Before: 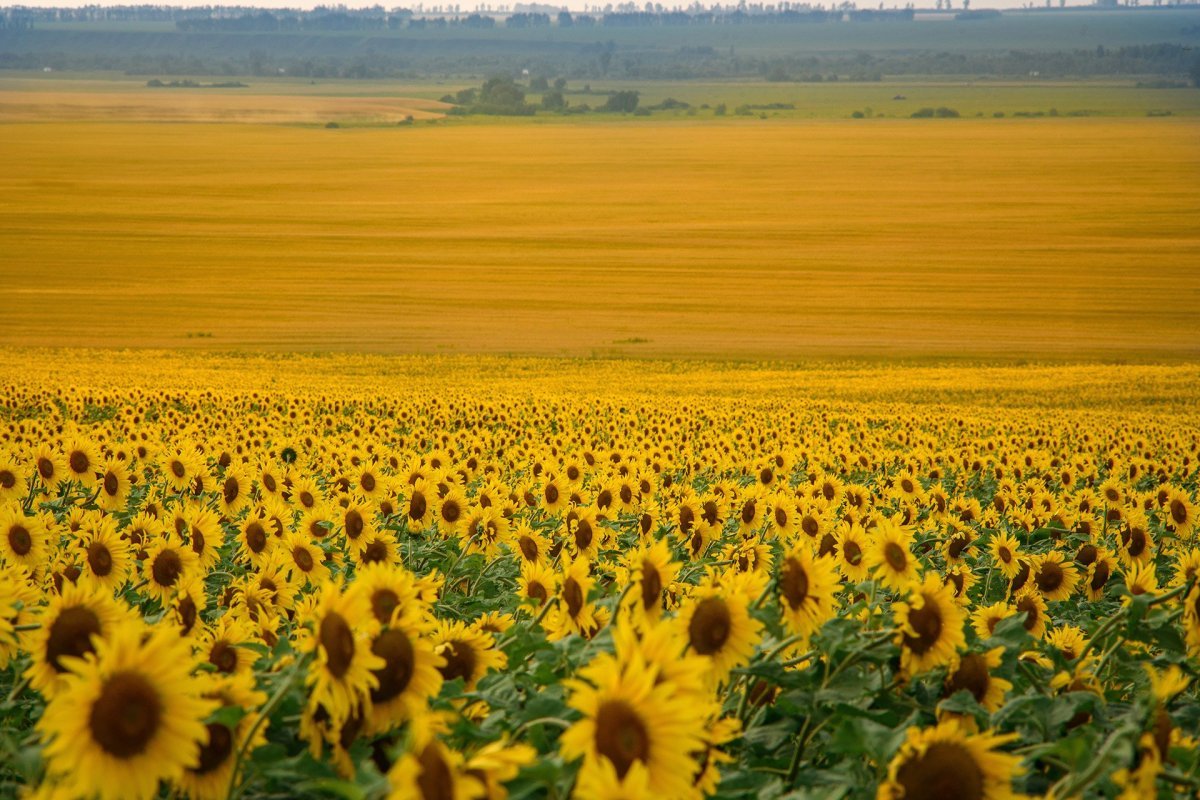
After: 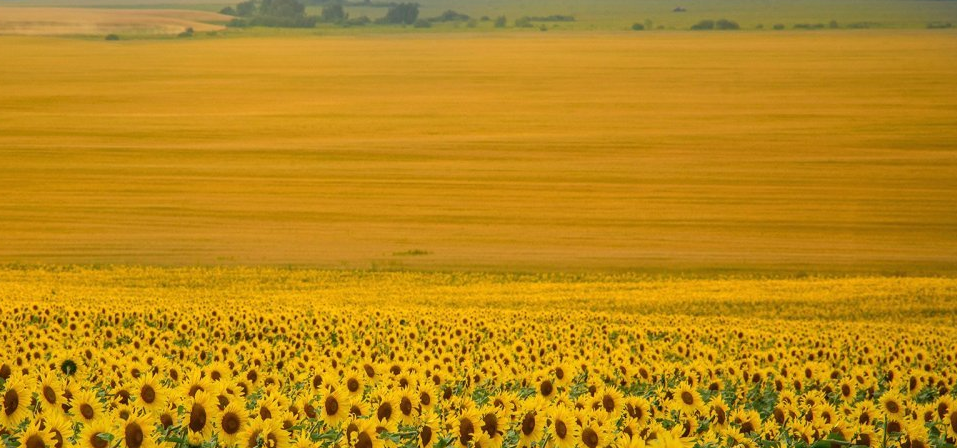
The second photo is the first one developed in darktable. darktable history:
crop: left 18.352%, top 11.086%, right 1.846%, bottom 32.828%
